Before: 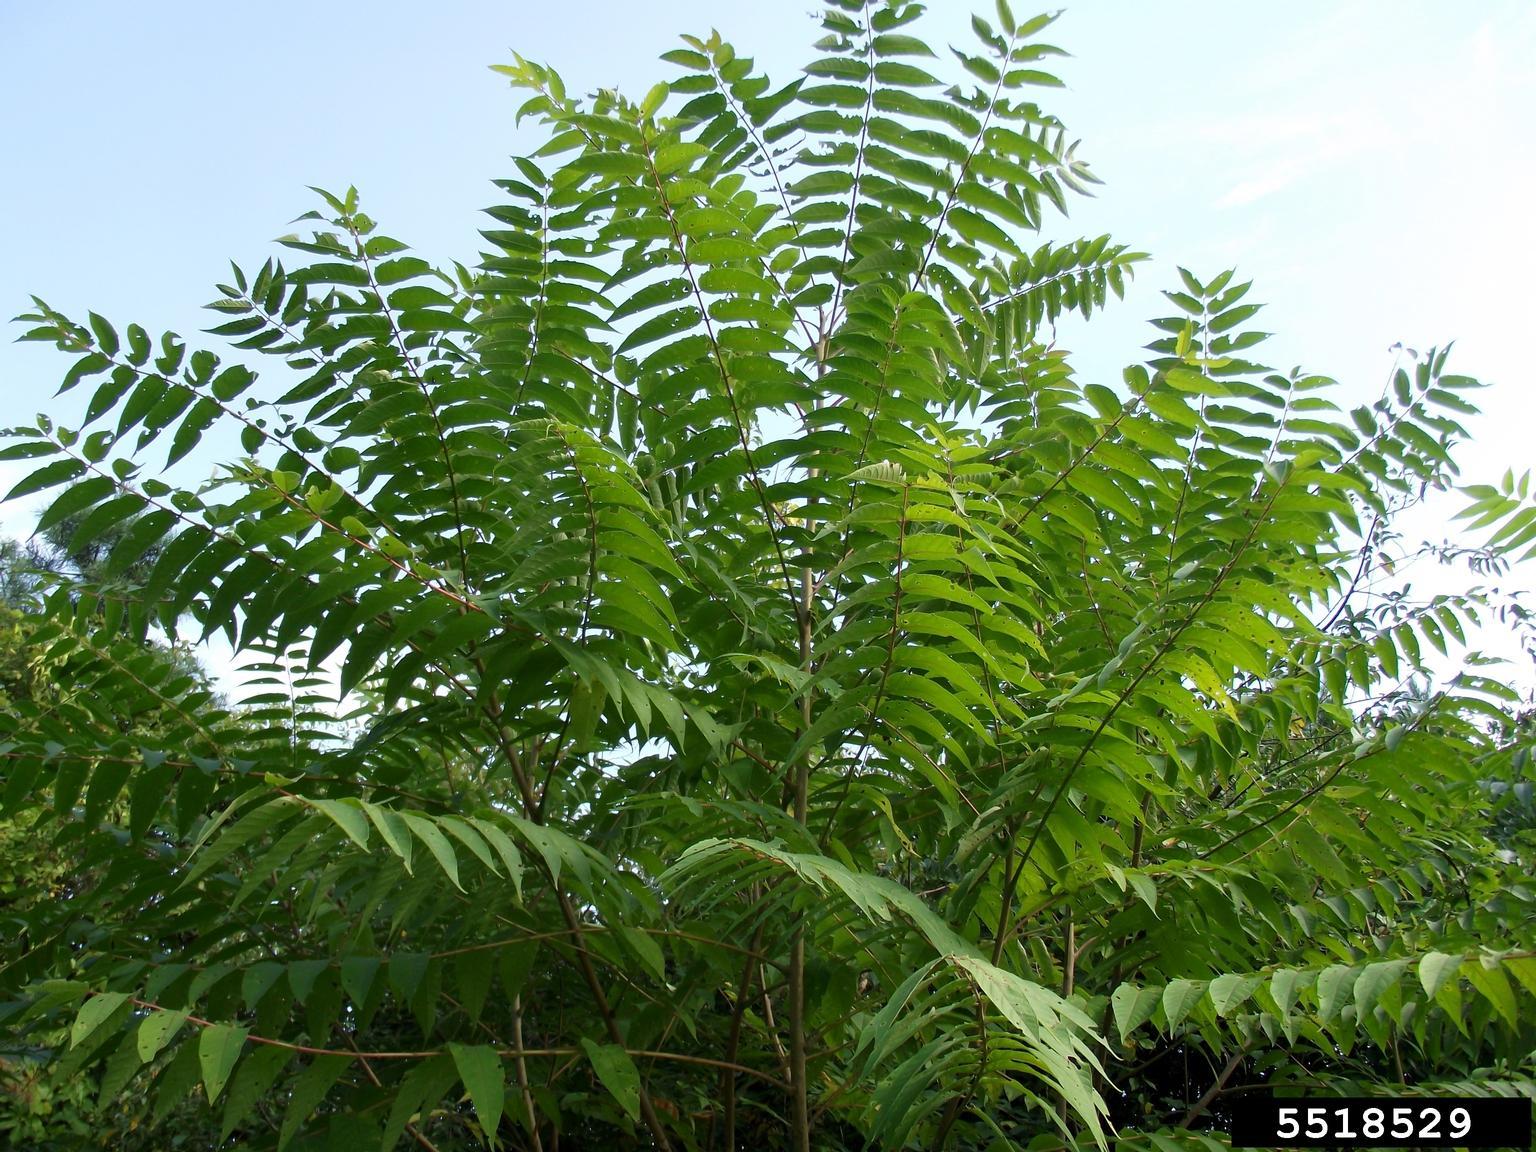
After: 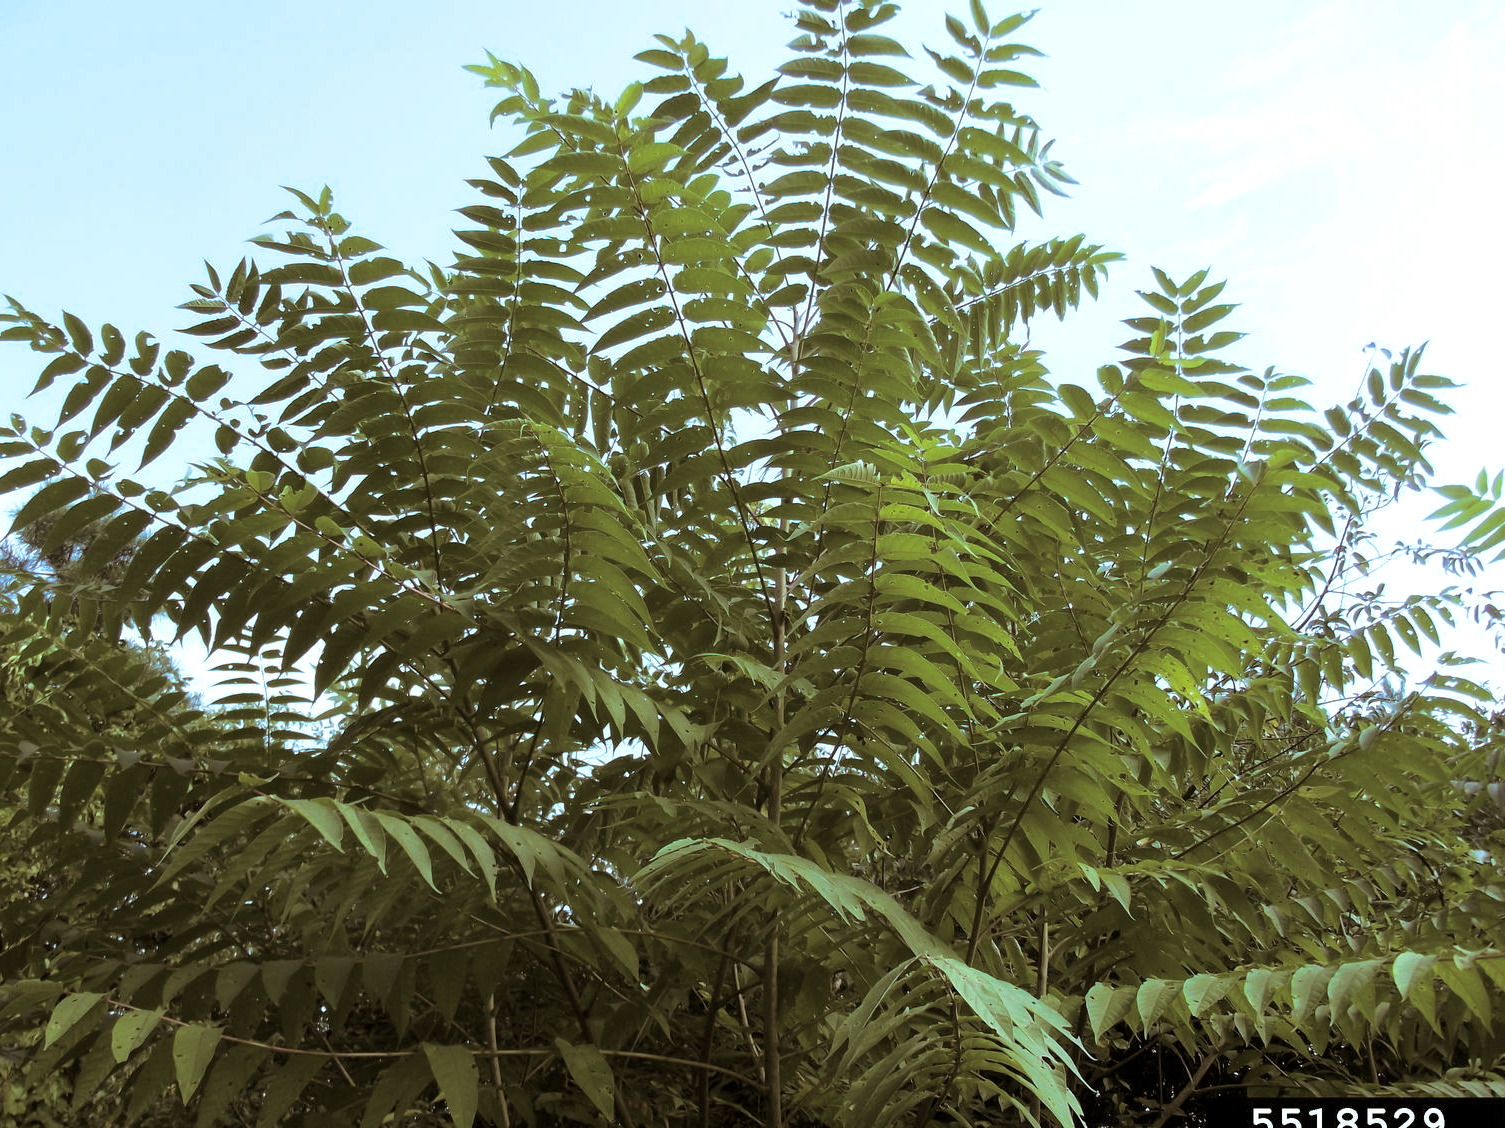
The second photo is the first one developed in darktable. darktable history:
crop: left 1.743%, right 0.268%, bottom 2.011%
white balance: red 0.926, green 1.003, blue 1.133
color correction: highlights a* -6.69, highlights b* 0.49
split-toning: shadows › hue 37.98°, highlights › hue 185.58°, balance -55.261
